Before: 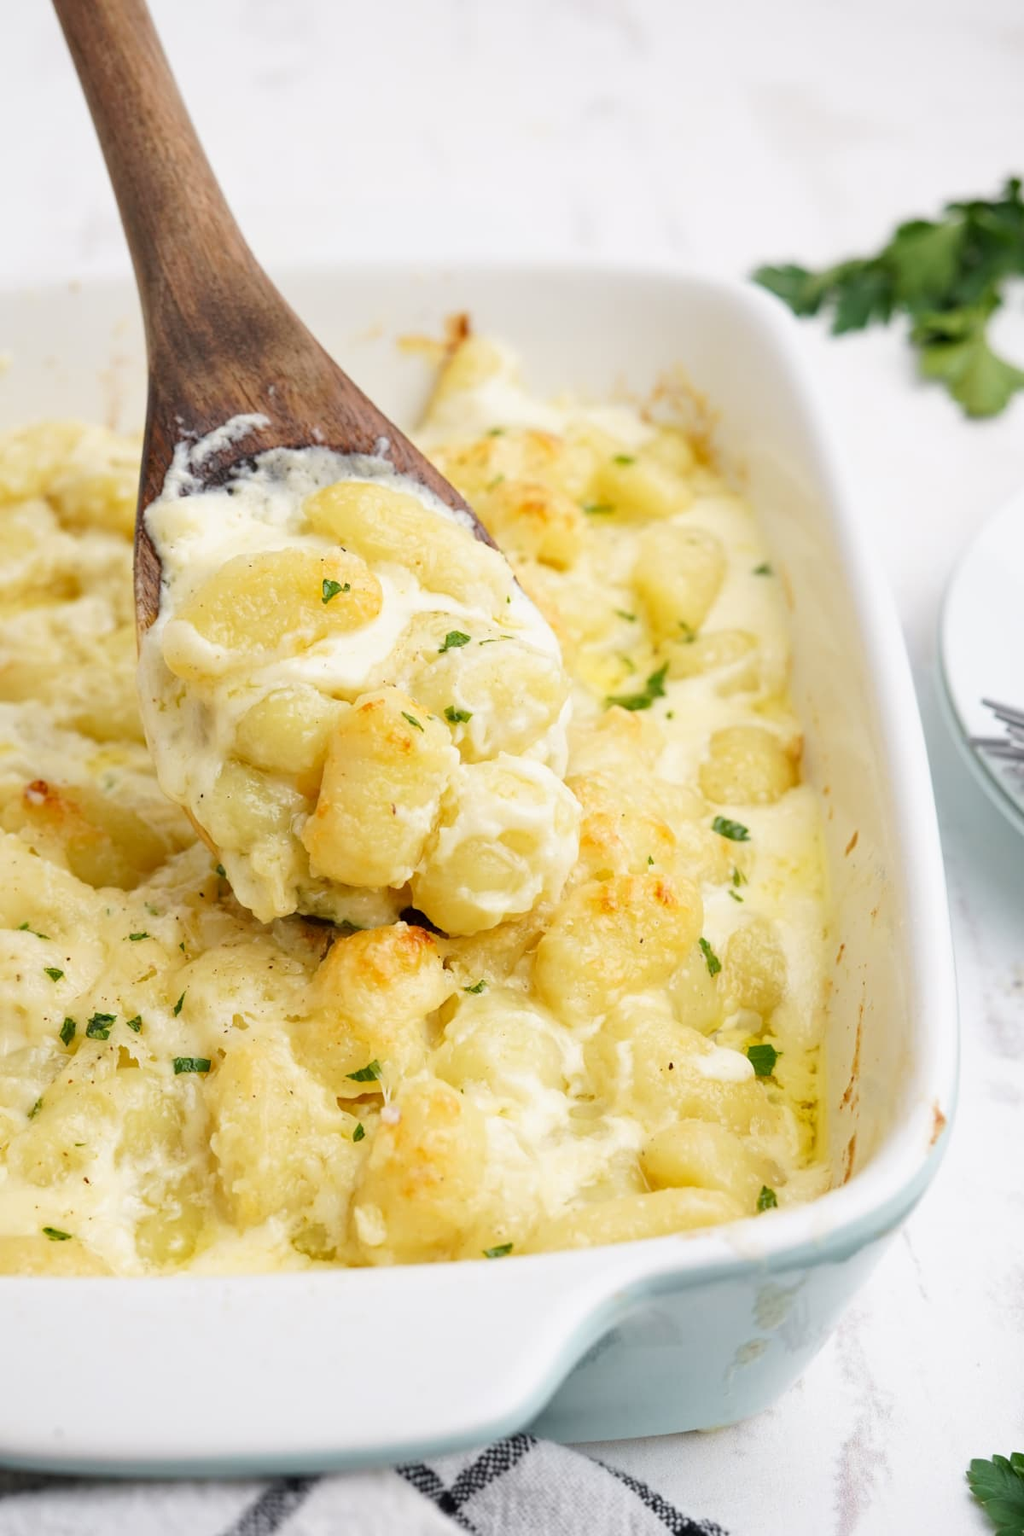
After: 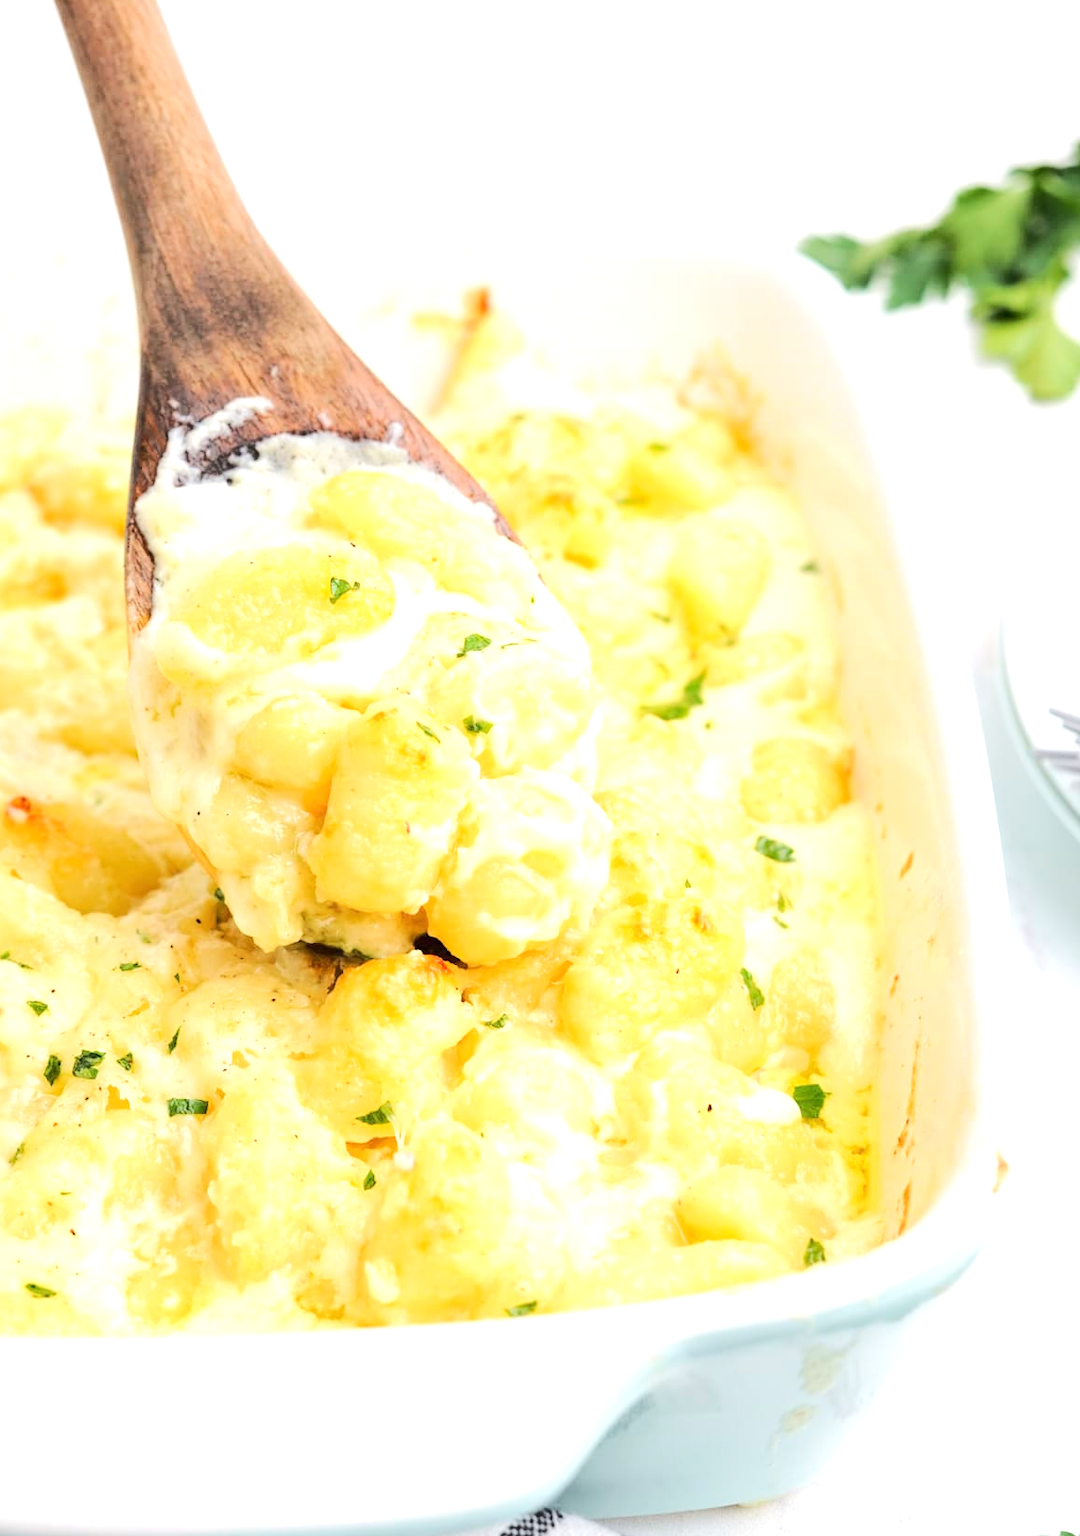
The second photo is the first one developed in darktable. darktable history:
rgb curve: curves: ch0 [(0, 0) (0.284, 0.292) (0.505, 0.644) (1, 1)]; ch1 [(0, 0) (0.284, 0.292) (0.505, 0.644) (1, 1)]; ch2 [(0, 0) (0.284, 0.292) (0.505, 0.644) (1, 1)], compensate middle gray true
exposure: black level correction 0, exposure 0.7 EV, compensate exposure bias true, compensate highlight preservation false
crop: left 1.964%, top 3.251%, right 1.122%, bottom 4.933%
